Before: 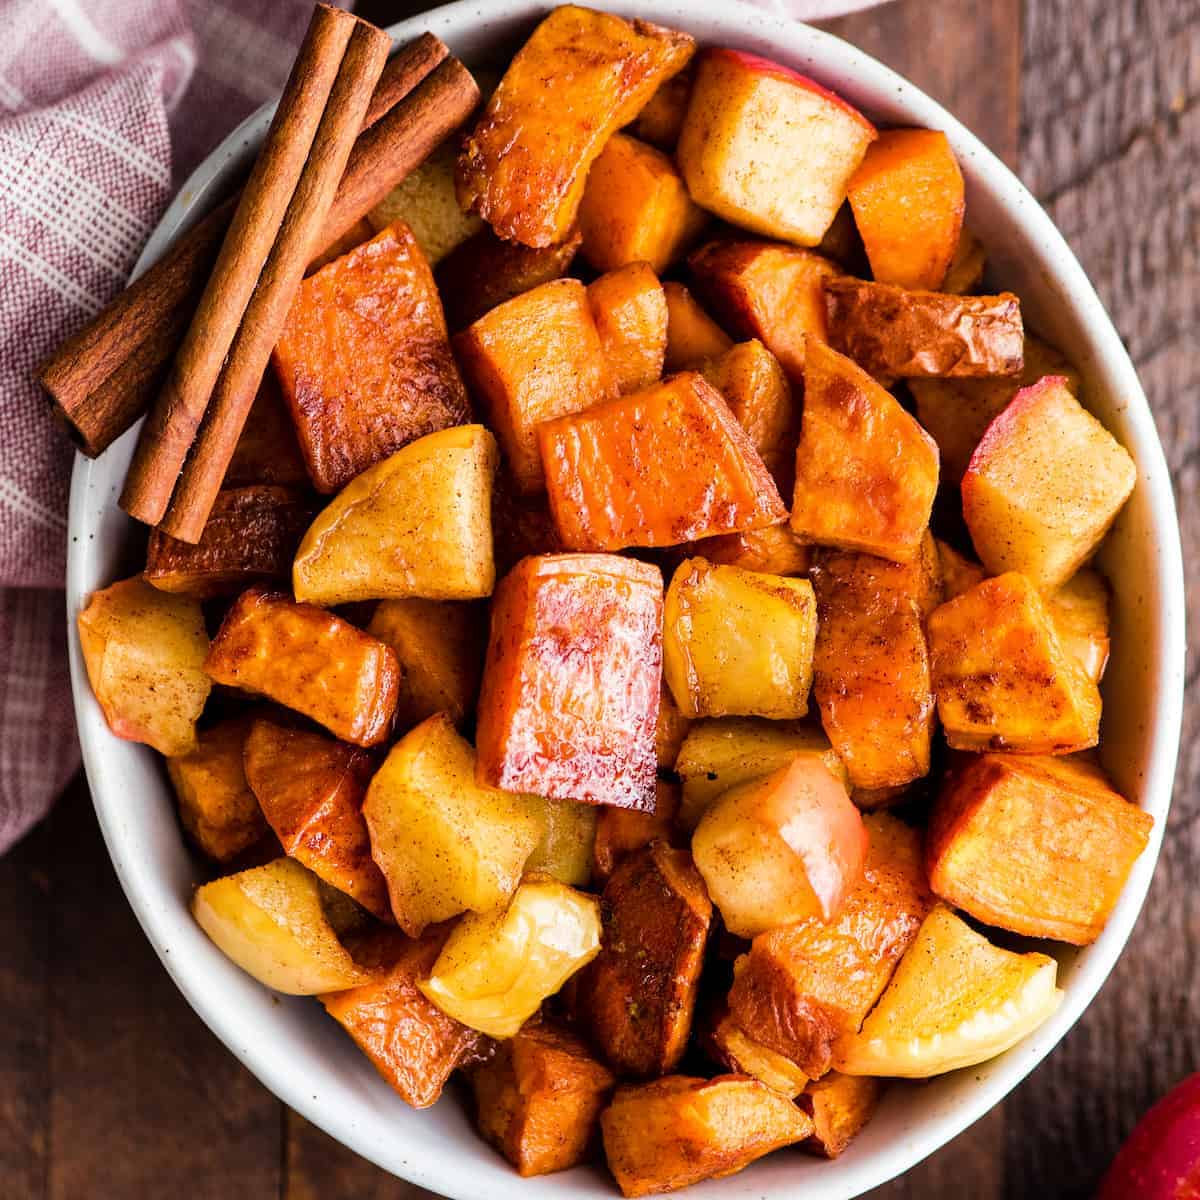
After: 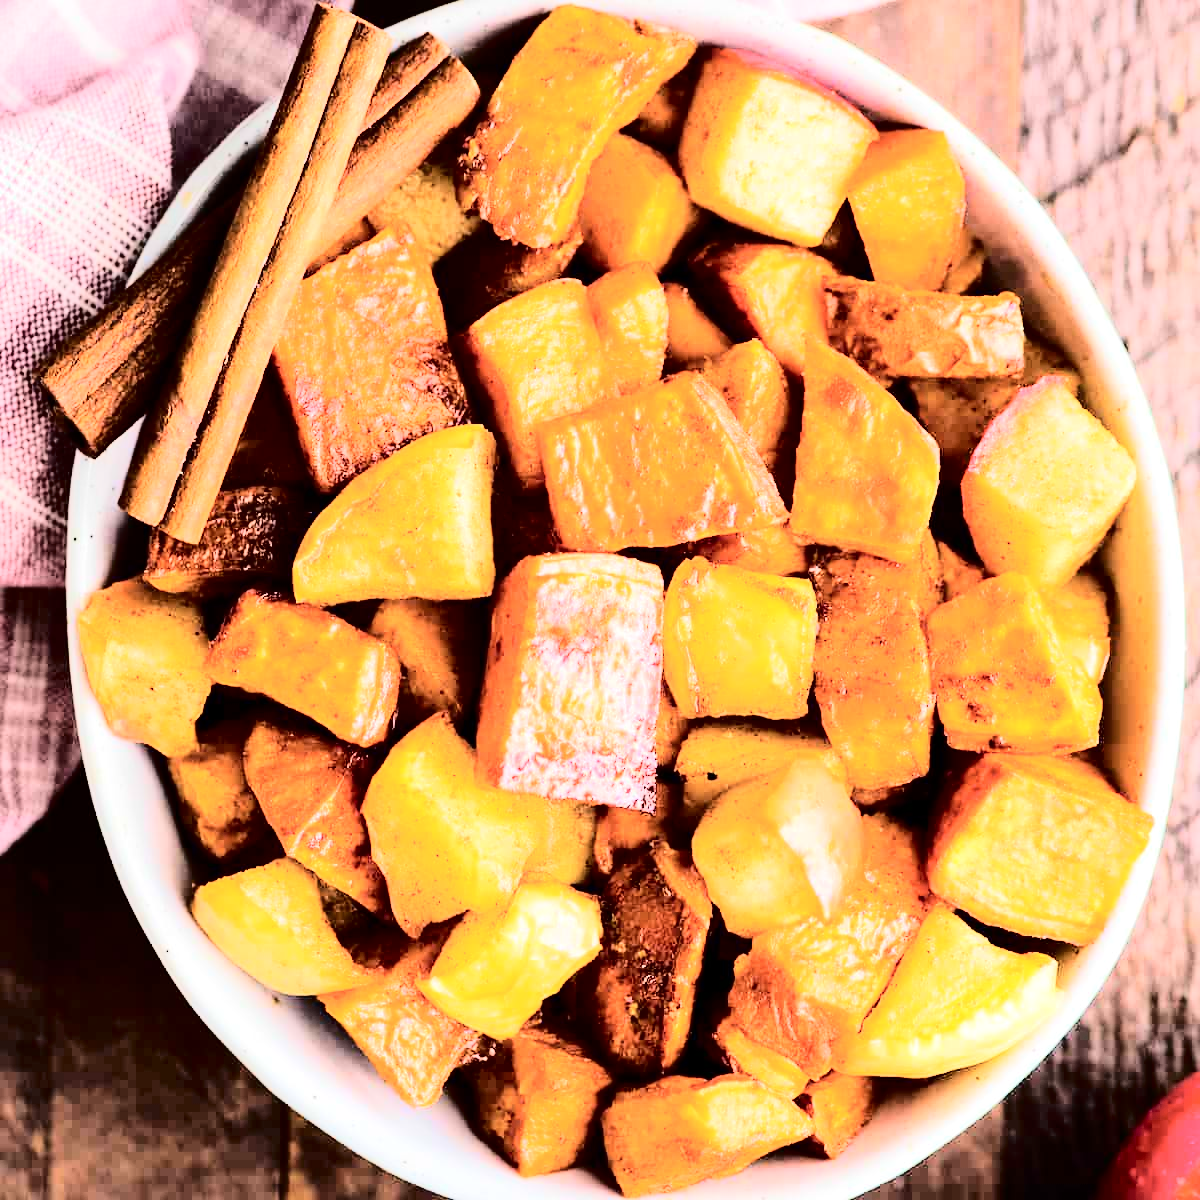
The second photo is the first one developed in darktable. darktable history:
tone equalizer: -7 EV 0.152 EV, -6 EV 0.588 EV, -5 EV 1.18 EV, -4 EV 1.34 EV, -3 EV 1.16 EV, -2 EV 0.6 EV, -1 EV 0.163 EV, edges refinement/feathering 500, mask exposure compensation -1.57 EV, preserve details no
tone curve: curves: ch0 [(0, 0) (0.003, 0.001) (0.011, 0.004) (0.025, 0.008) (0.044, 0.015) (0.069, 0.022) (0.1, 0.031) (0.136, 0.052) (0.177, 0.101) (0.224, 0.181) (0.277, 0.289) (0.335, 0.418) (0.399, 0.541) (0.468, 0.65) (0.543, 0.739) (0.623, 0.817) (0.709, 0.882) (0.801, 0.919) (0.898, 0.958) (1, 1)], color space Lab, independent channels, preserve colors none
